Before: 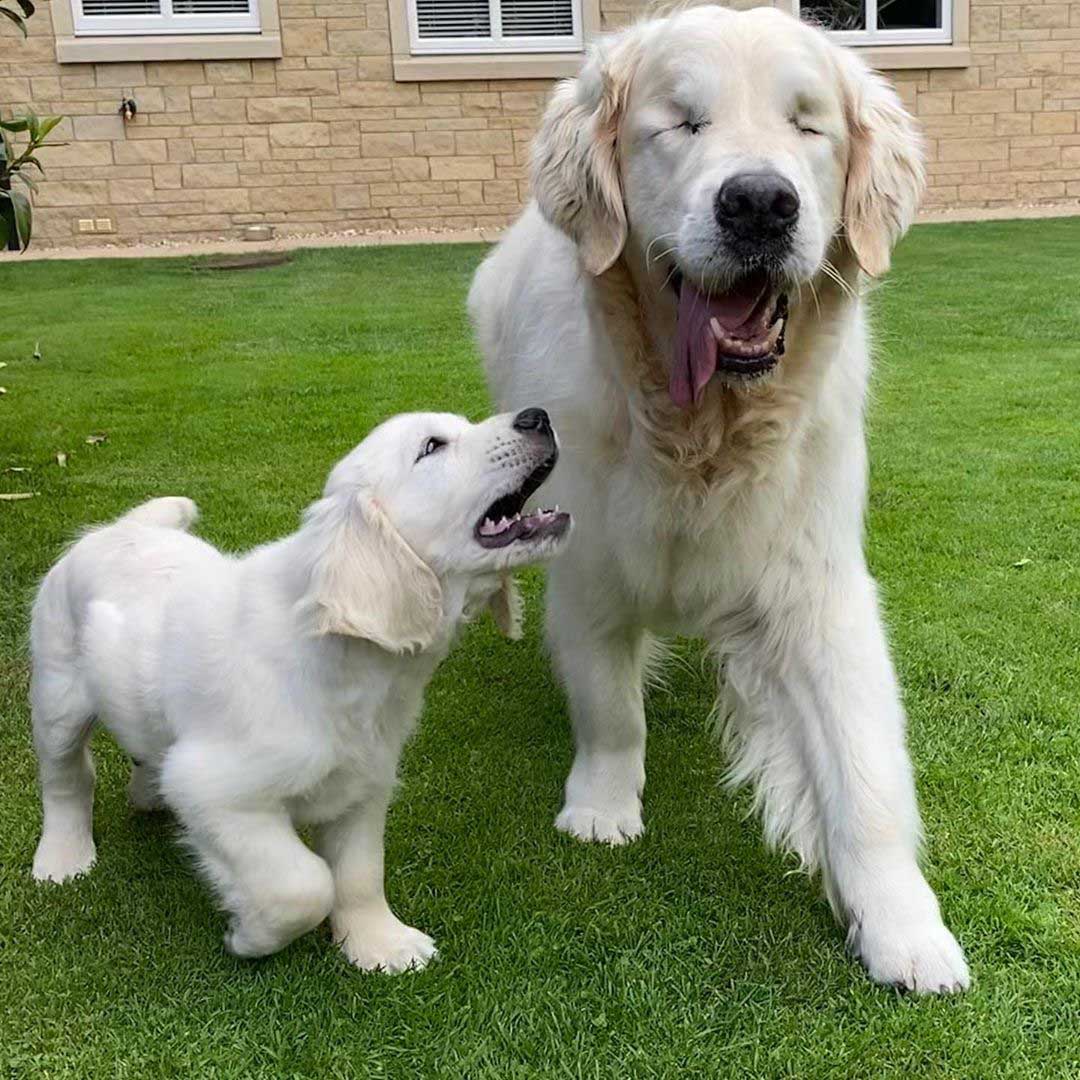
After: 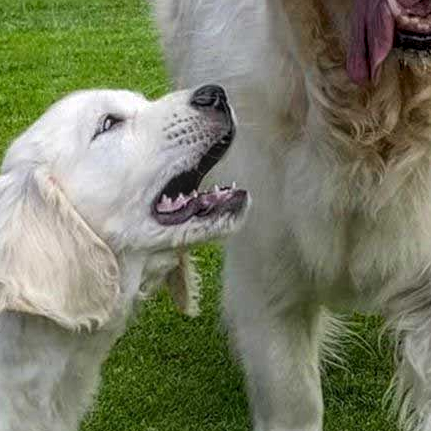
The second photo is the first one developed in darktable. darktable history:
crop: left 30%, top 30%, right 30%, bottom 30%
local contrast: highlights 74%, shadows 55%, detail 176%, midtone range 0.207
